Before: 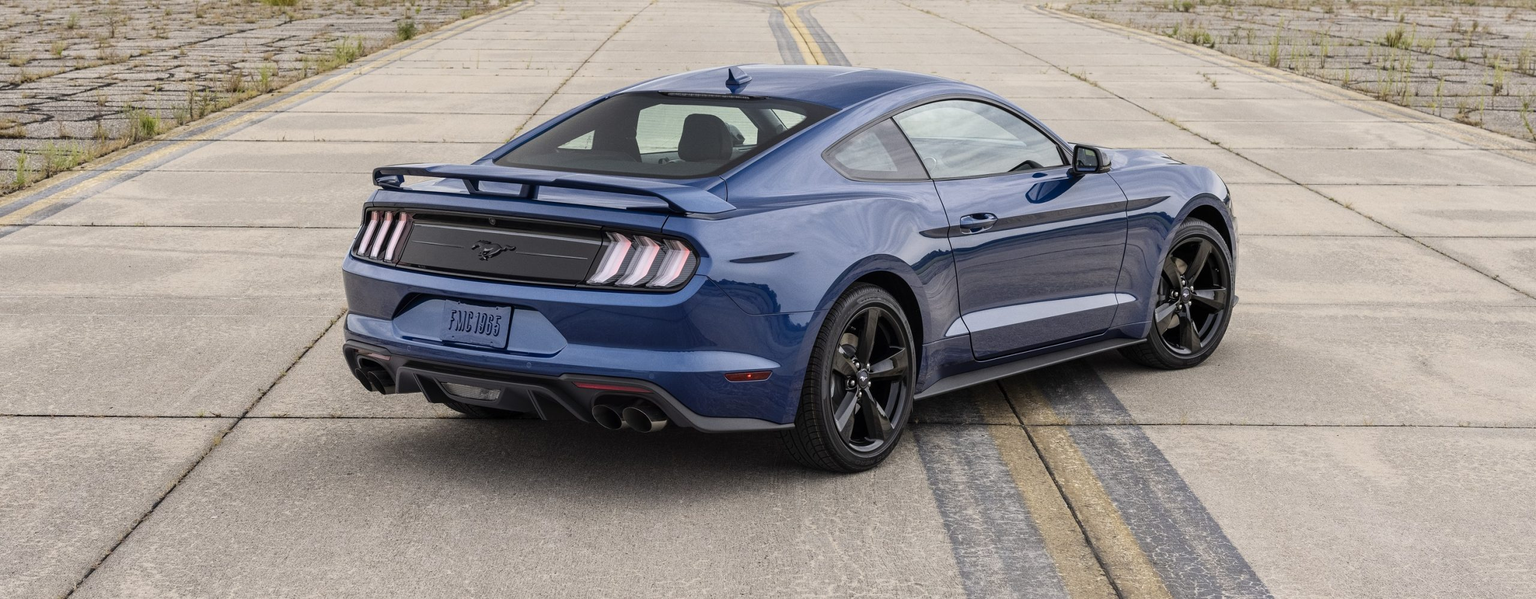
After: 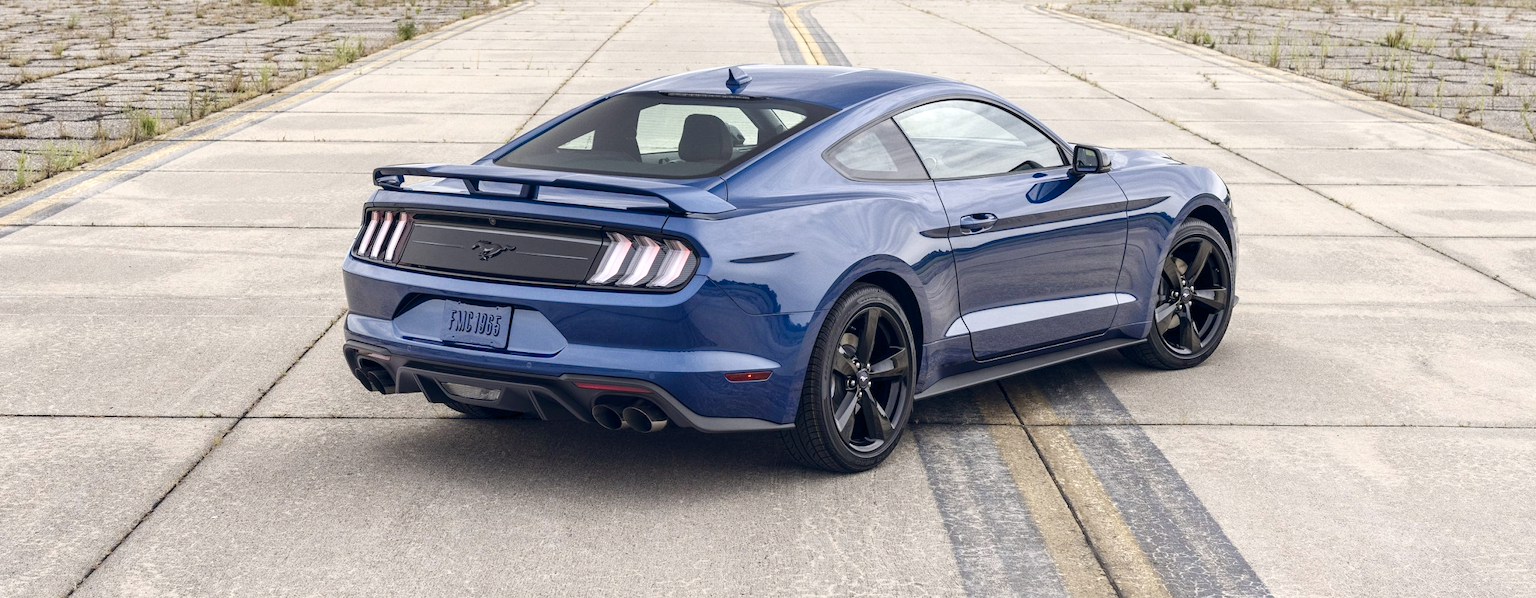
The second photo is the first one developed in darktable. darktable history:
color balance rgb: global offset › chroma 0.092%, global offset › hue 253.52°, perceptual saturation grading › global saturation 0.114%, perceptual saturation grading › highlights -30.246%, perceptual saturation grading › shadows 19.698%, global vibrance 14.351%
exposure: black level correction 0, exposure 0.498 EV, compensate highlight preservation false
